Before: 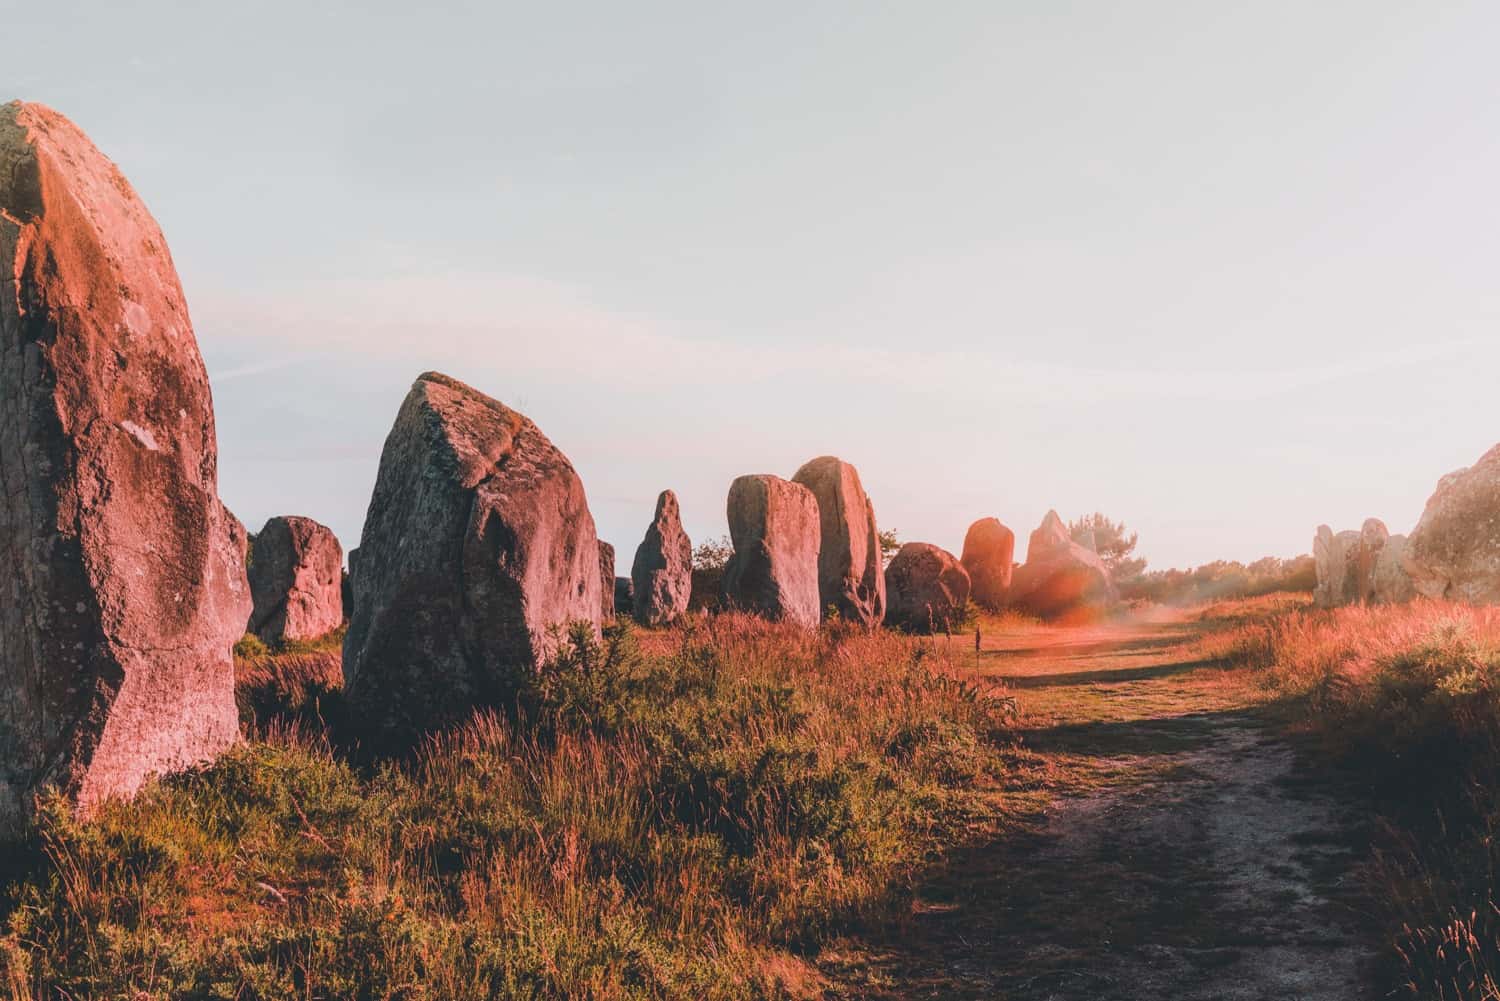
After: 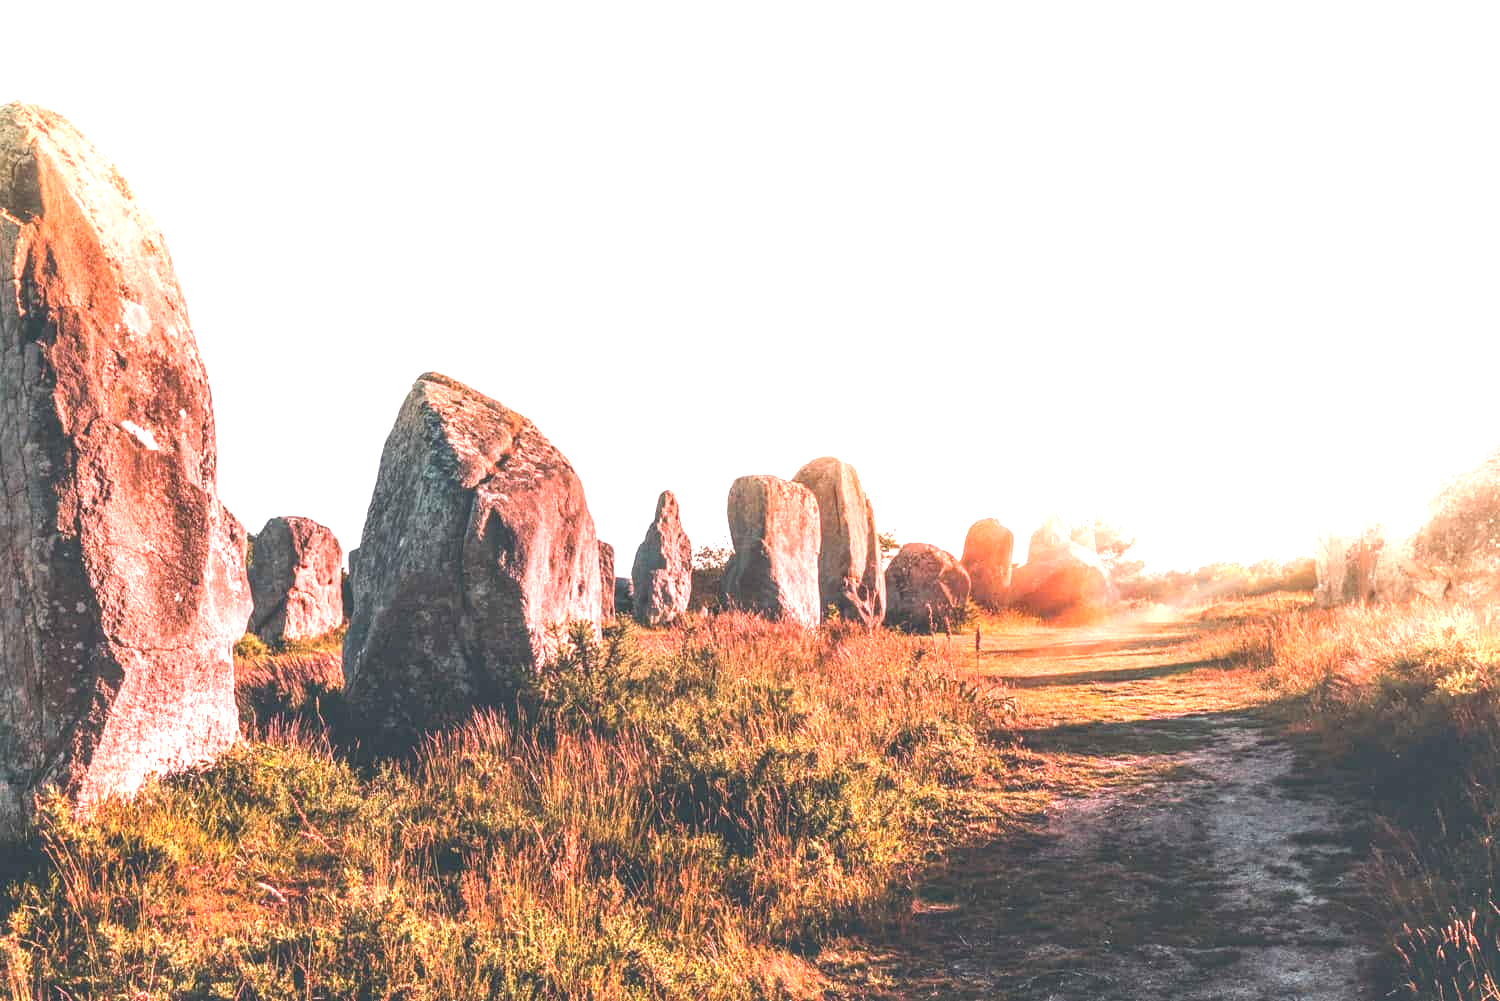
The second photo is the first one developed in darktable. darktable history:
local contrast: on, module defaults
exposure: black level correction 0, exposure 1.469 EV, compensate highlight preservation false
